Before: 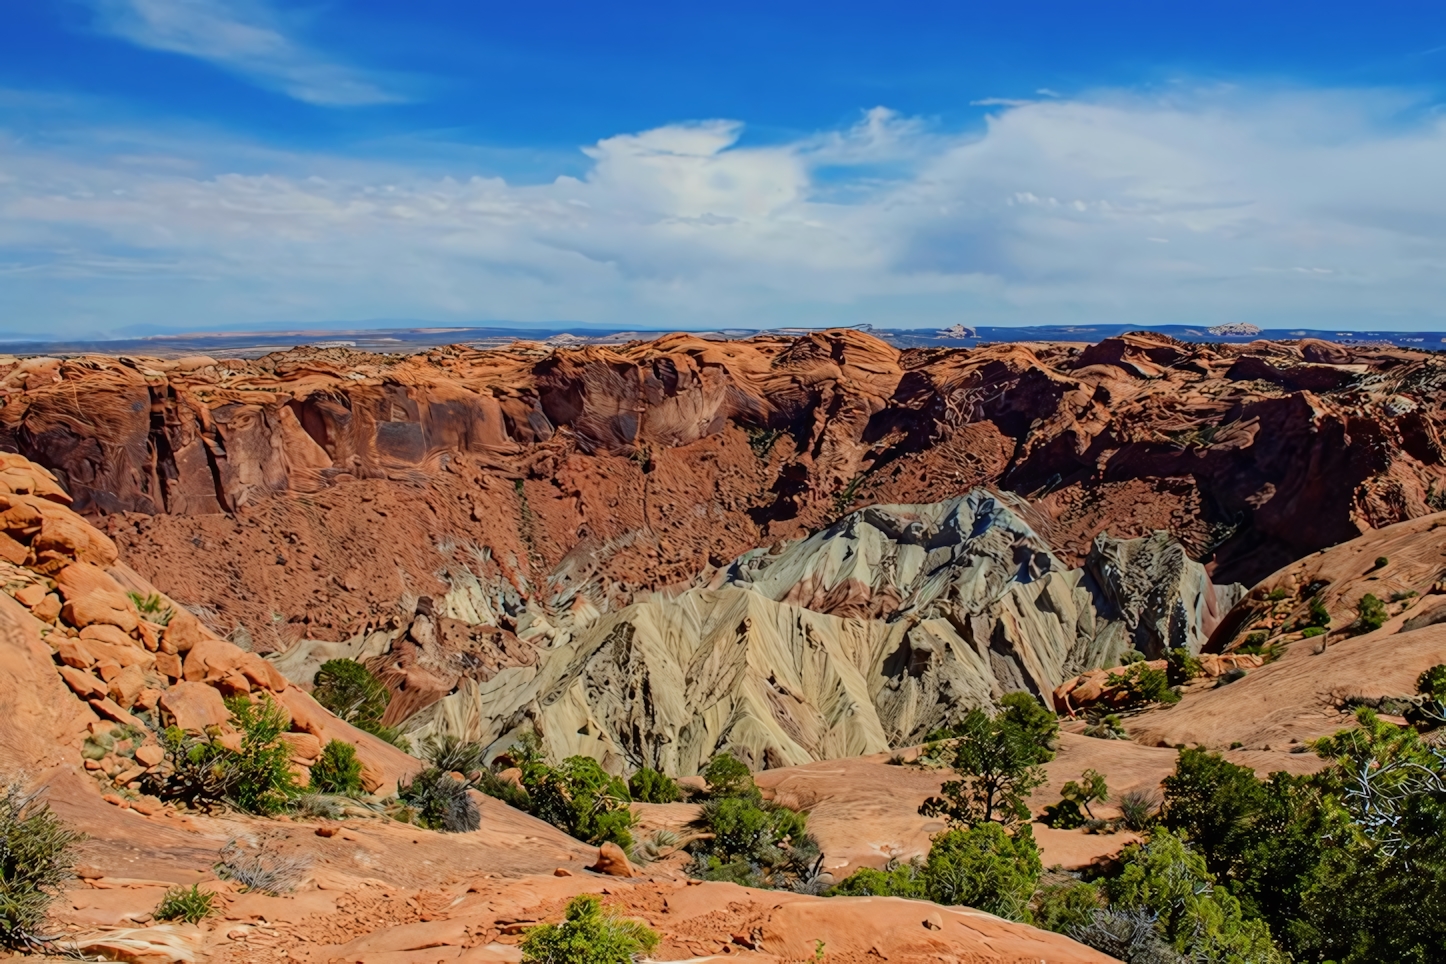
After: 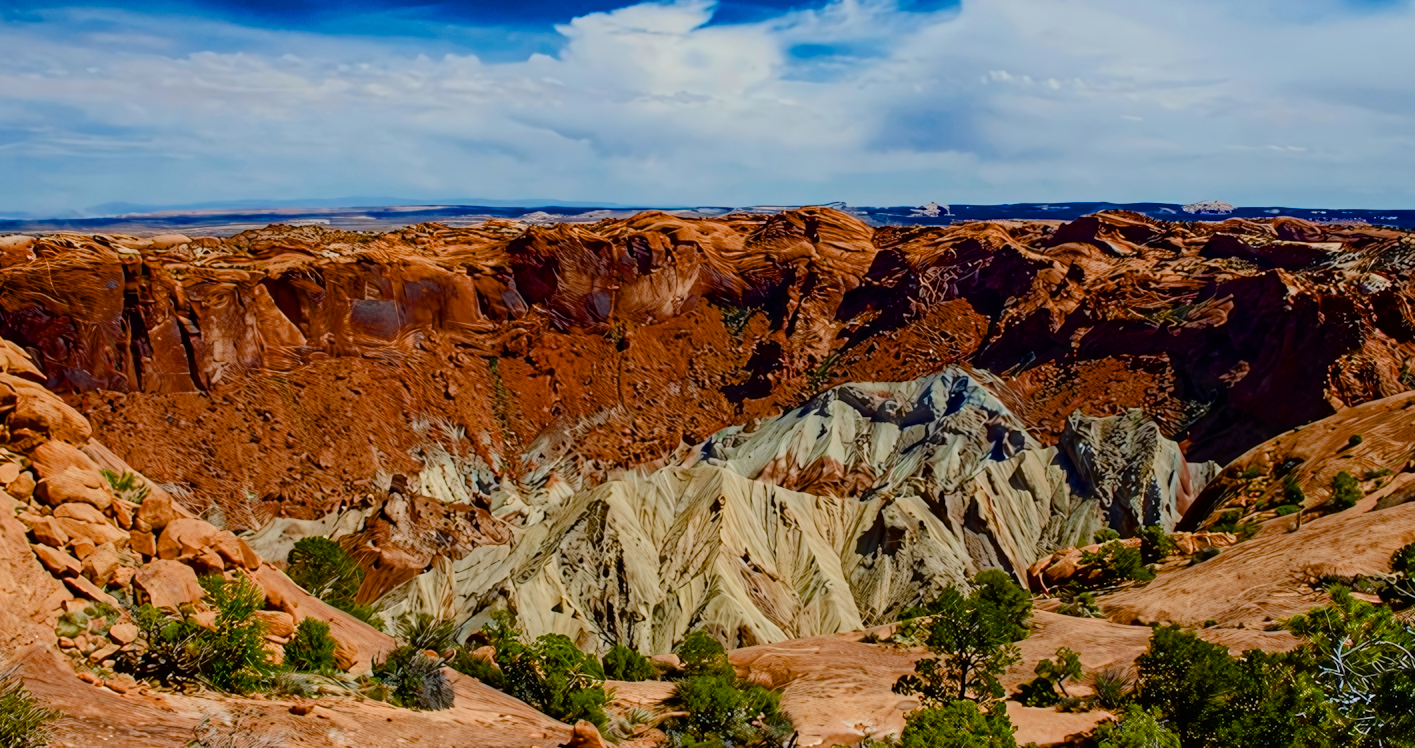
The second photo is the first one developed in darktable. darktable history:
color balance rgb: perceptual saturation grading › global saturation 0.902%, perceptual saturation grading › highlights -17.114%, perceptual saturation grading › mid-tones 33.263%, perceptual saturation grading › shadows 50.475%, global vibrance 10.299%, saturation formula JzAzBz (2021)
crop and rotate: left 1.85%, top 12.729%, right 0.278%, bottom 9.578%
